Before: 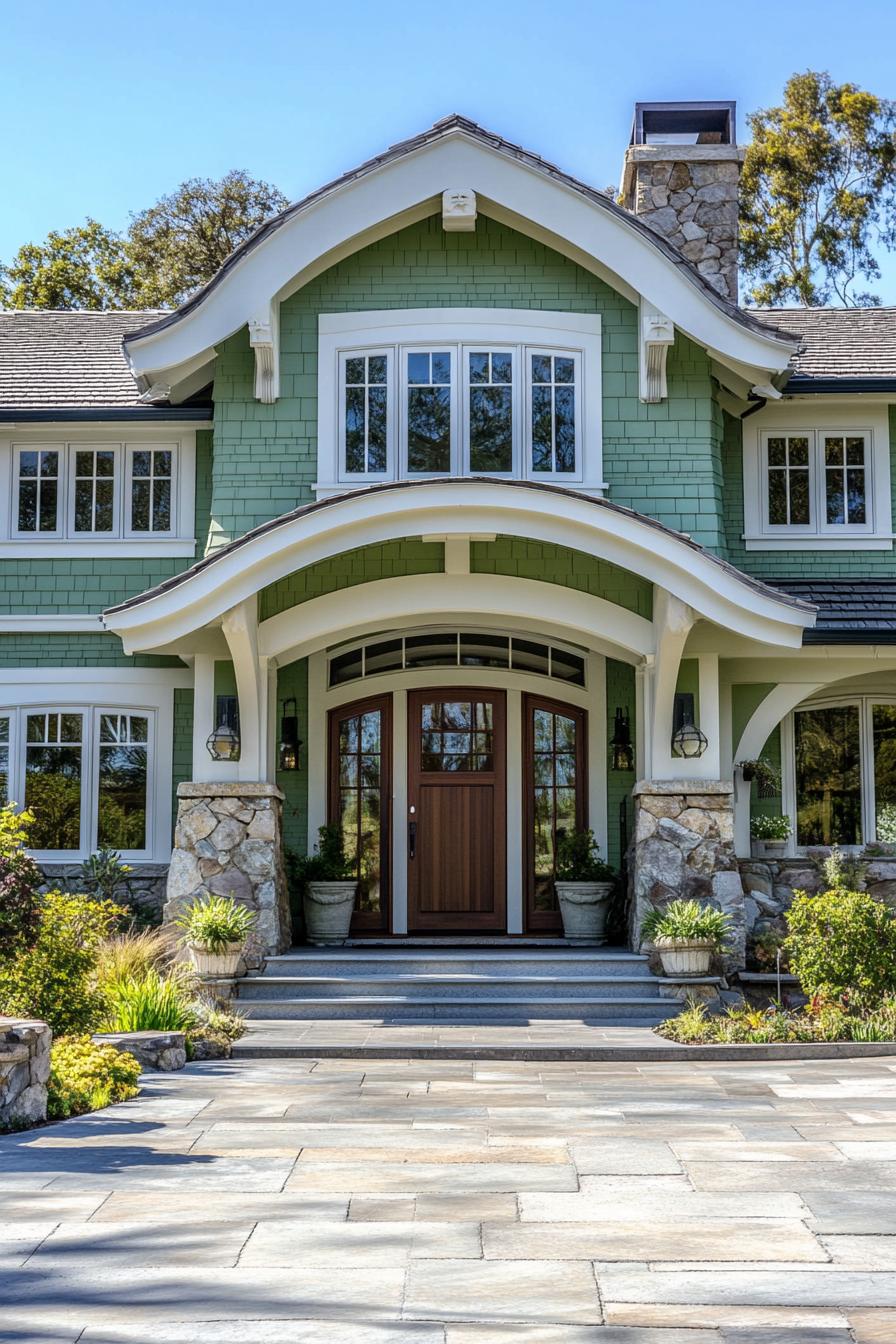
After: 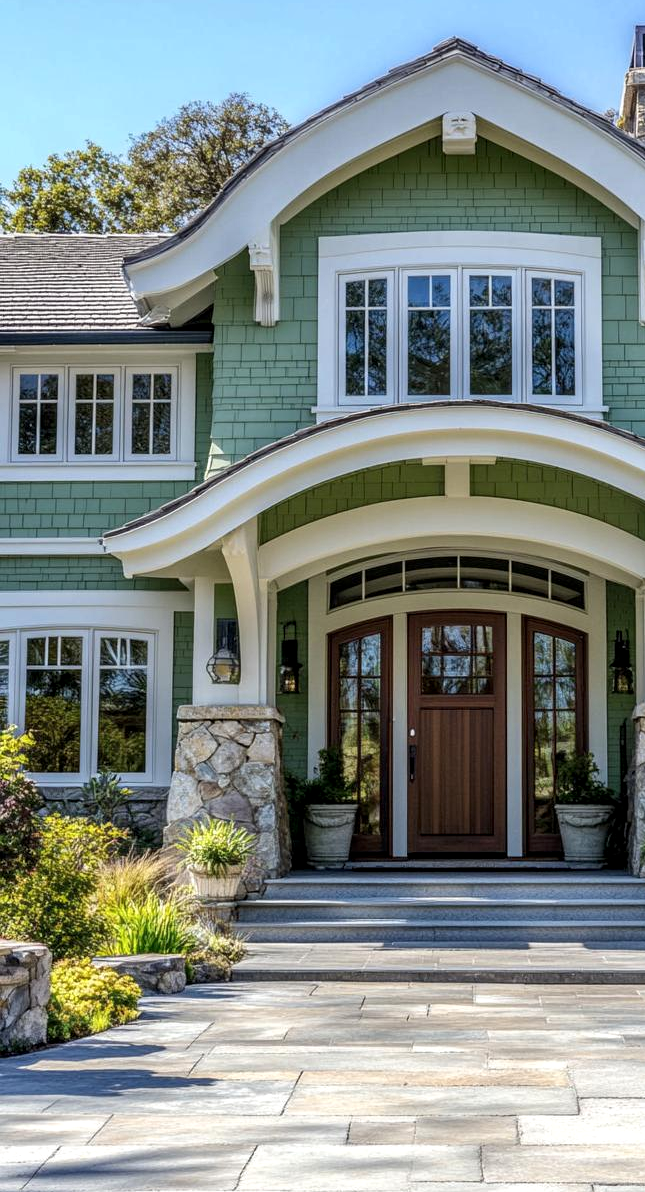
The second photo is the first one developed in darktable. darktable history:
crop: top 5.75%, right 27.911%, bottom 5.515%
local contrast: highlights 103%, shadows 101%, detail 131%, midtone range 0.2
